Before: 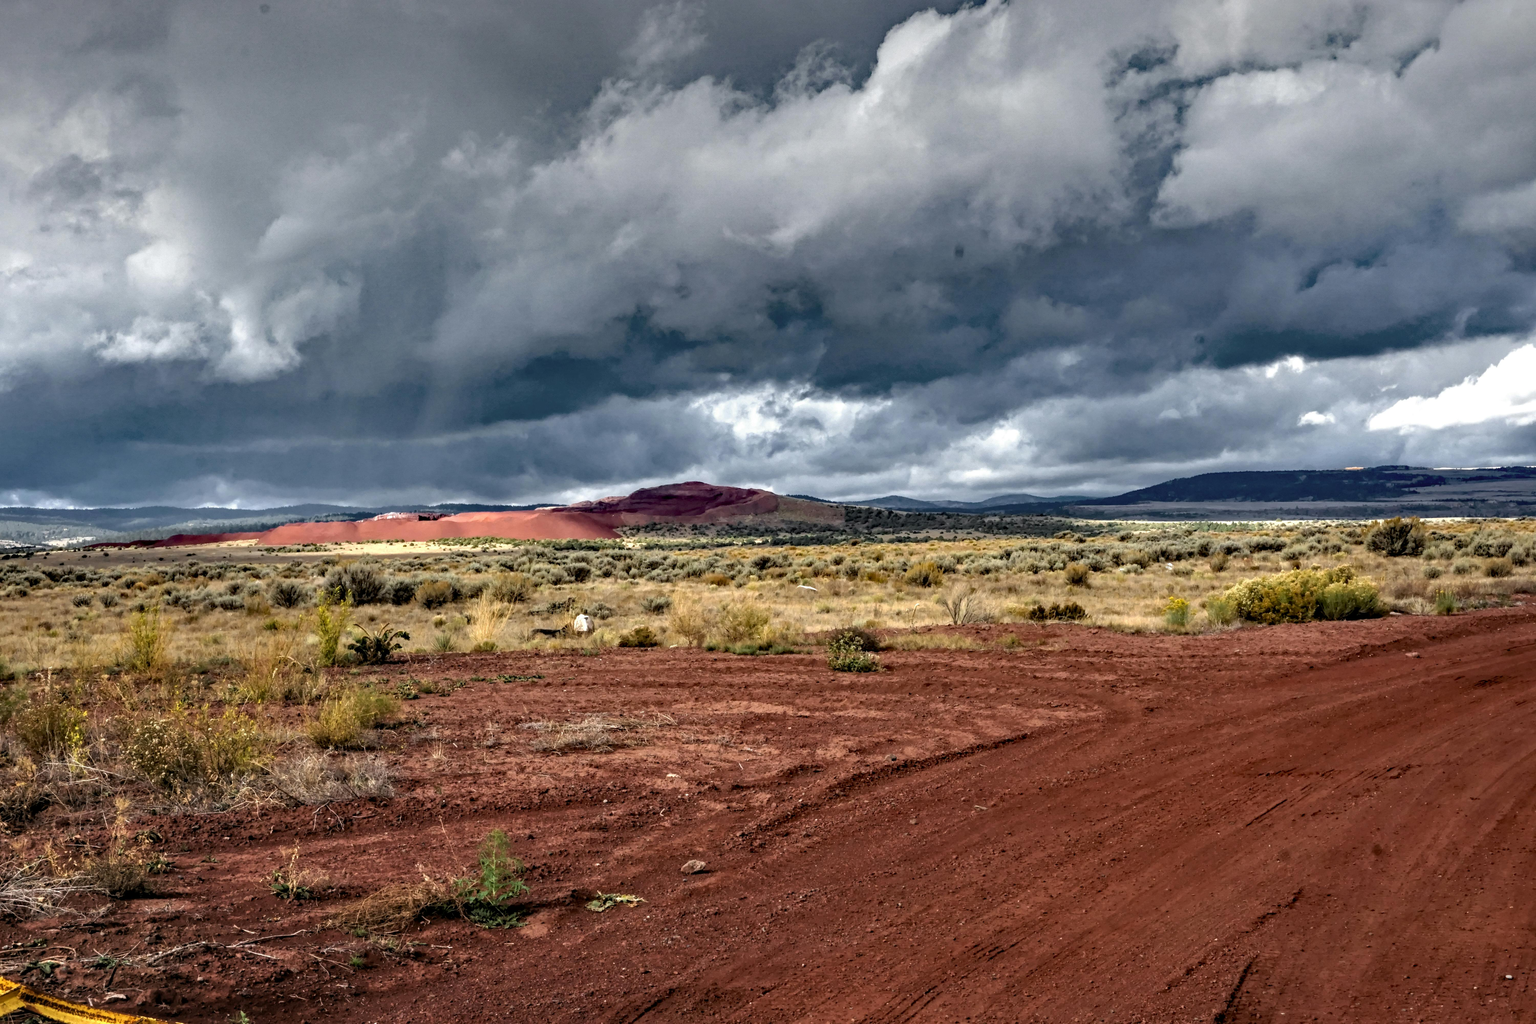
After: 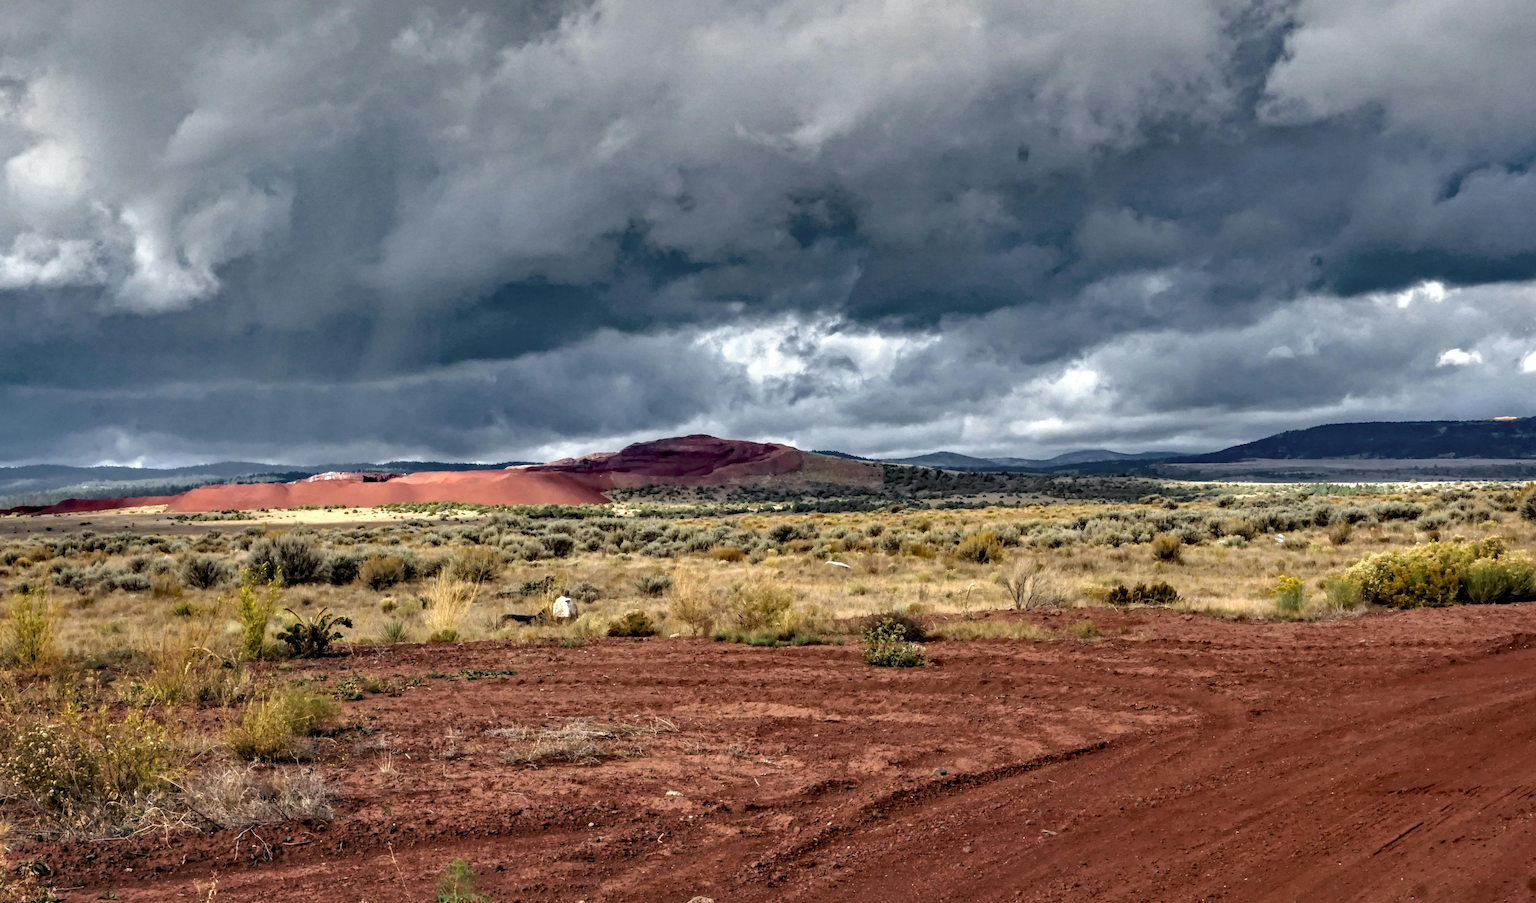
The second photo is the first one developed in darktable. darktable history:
shadows and highlights: shadows 20.77, highlights -36.19, soften with gaussian
crop: left 7.912%, top 12.321%, right 10.167%, bottom 15.425%
